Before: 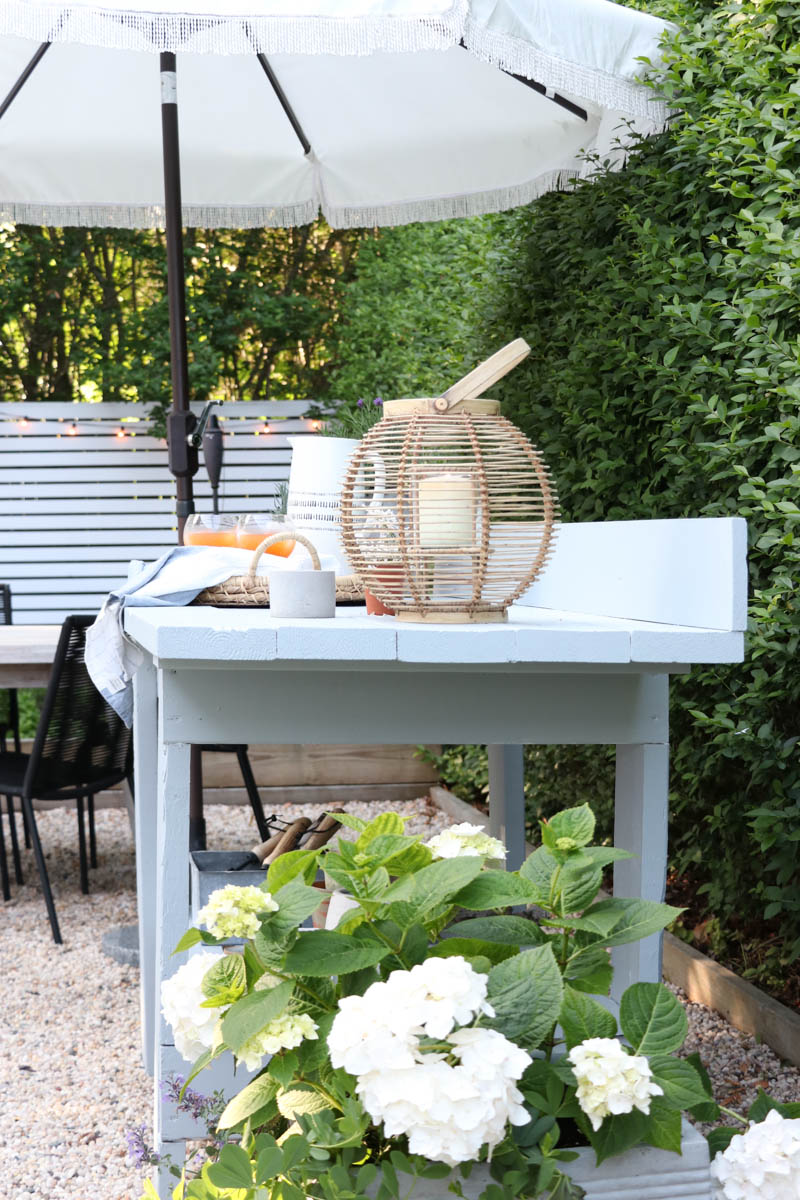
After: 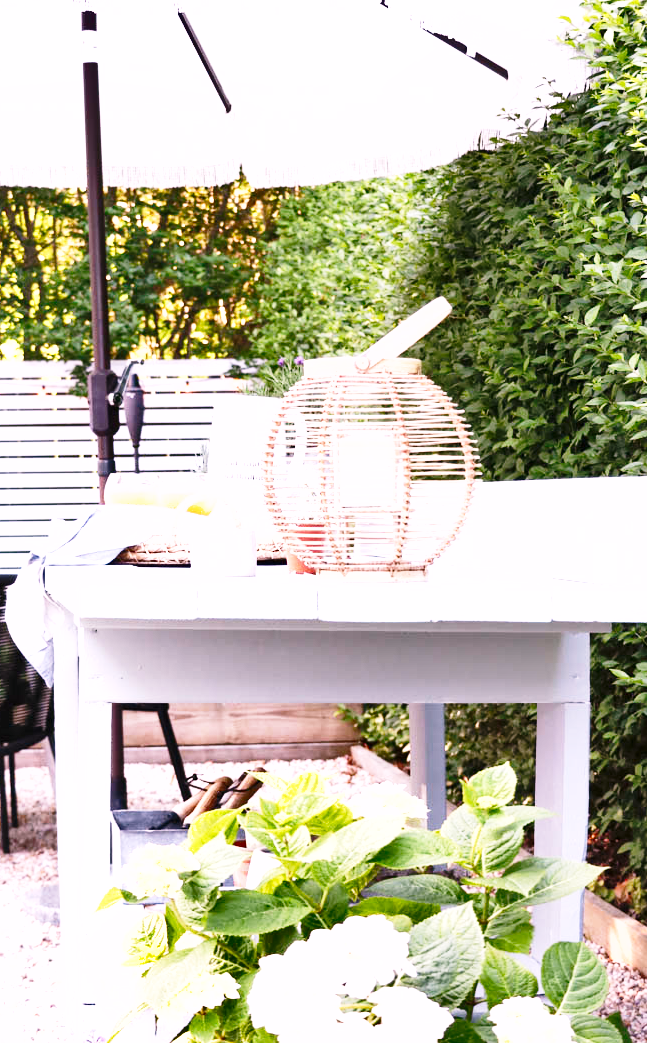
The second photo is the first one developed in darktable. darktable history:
exposure: black level correction 0.001, exposure 0.955 EV, compensate exposure bias true, compensate highlight preservation false
base curve: curves: ch0 [(0, 0) (0.028, 0.03) (0.121, 0.232) (0.46, 0.748) (0.859, 0.968) (1, 1)], preserve colors none
shadows and highlights: low approximation 0.01, soften with gaussian
crop: left 9.929%, top 3.475%, right 9.188%, bottom 9.529%
white balance: red 1.188, blue 1.11
